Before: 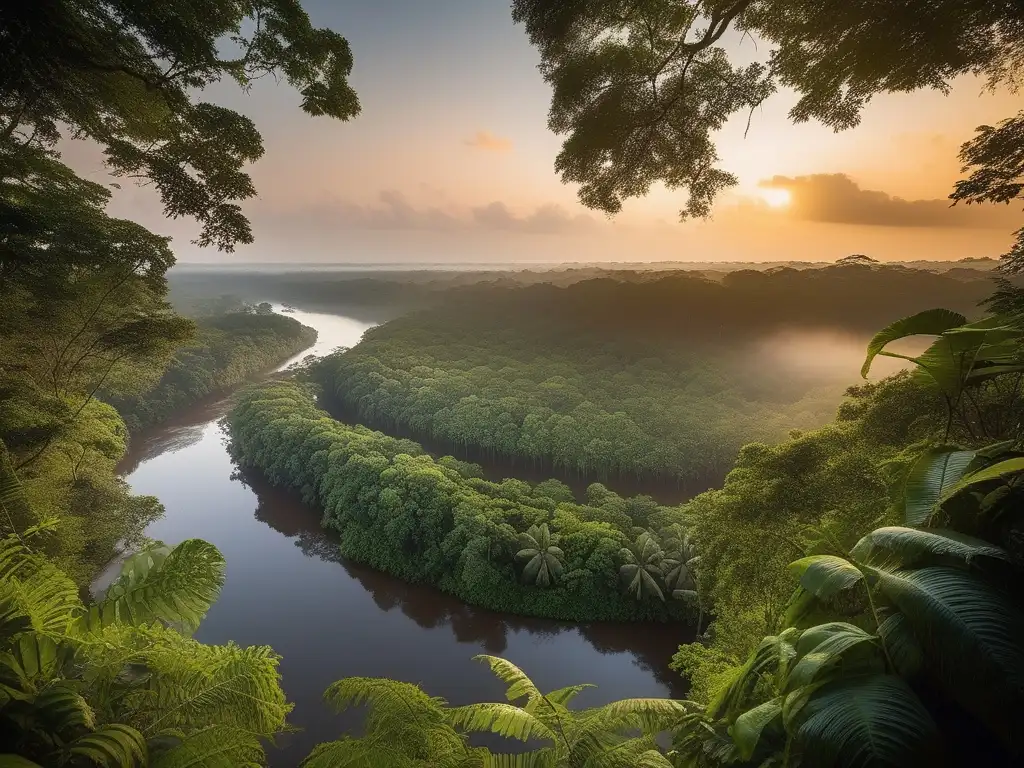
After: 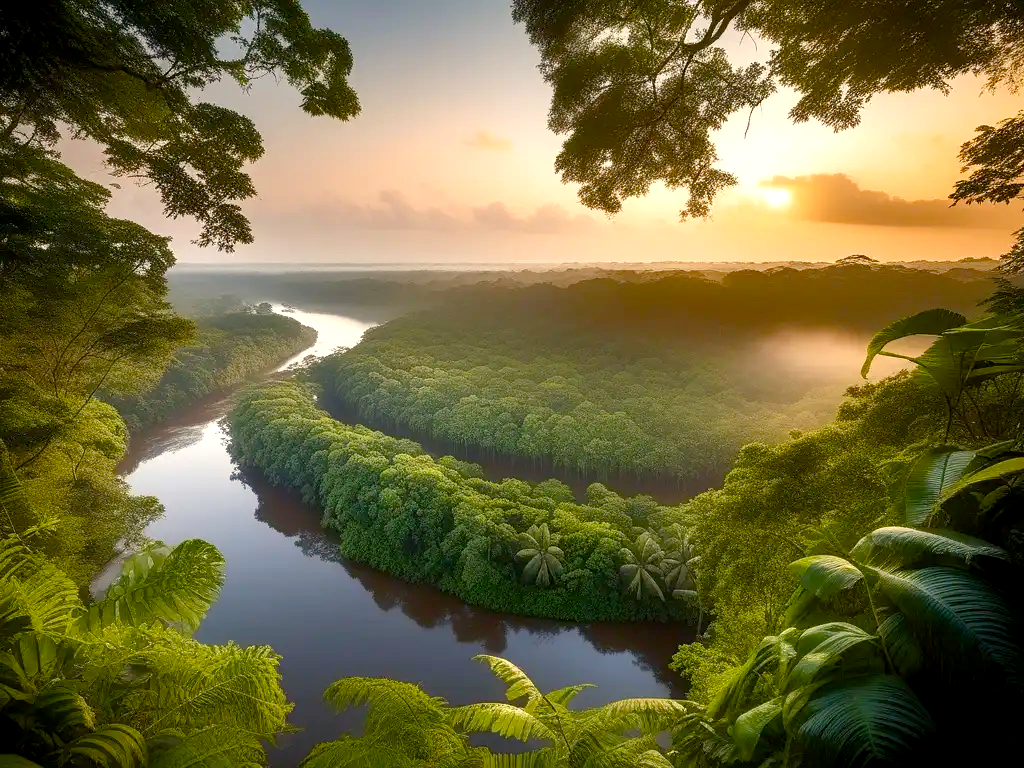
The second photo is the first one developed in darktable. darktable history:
exposure: black level correction 0, exposure 0.5 EV, compensate exposure bias true, compensate highlight preservation false
color balance rgb: shadows lift › chroma 1%, shadows lift › hue 240.84°, highlights gain › chroma 2%, highlights gain › hue 73.2°, global offset › luminance -0.5%, perceptual saturation grading › global saturation 20%, perceptual saturation grading › highlights -25%, perceptual saturation grading › shadows 50%, global vibrance 15%
